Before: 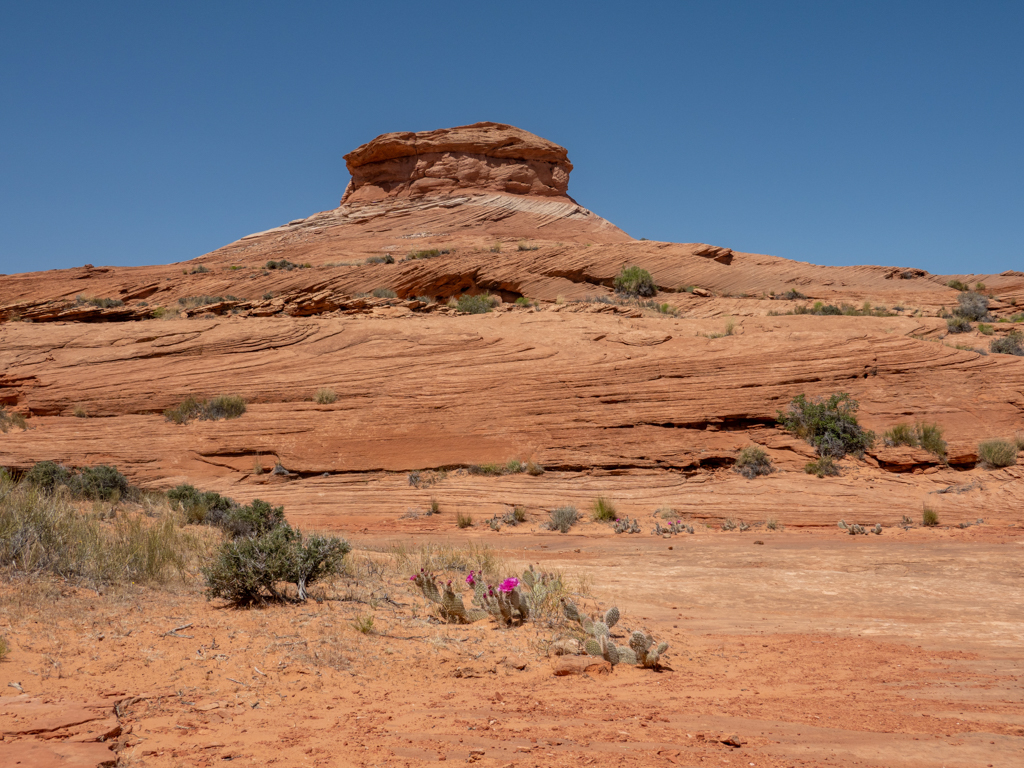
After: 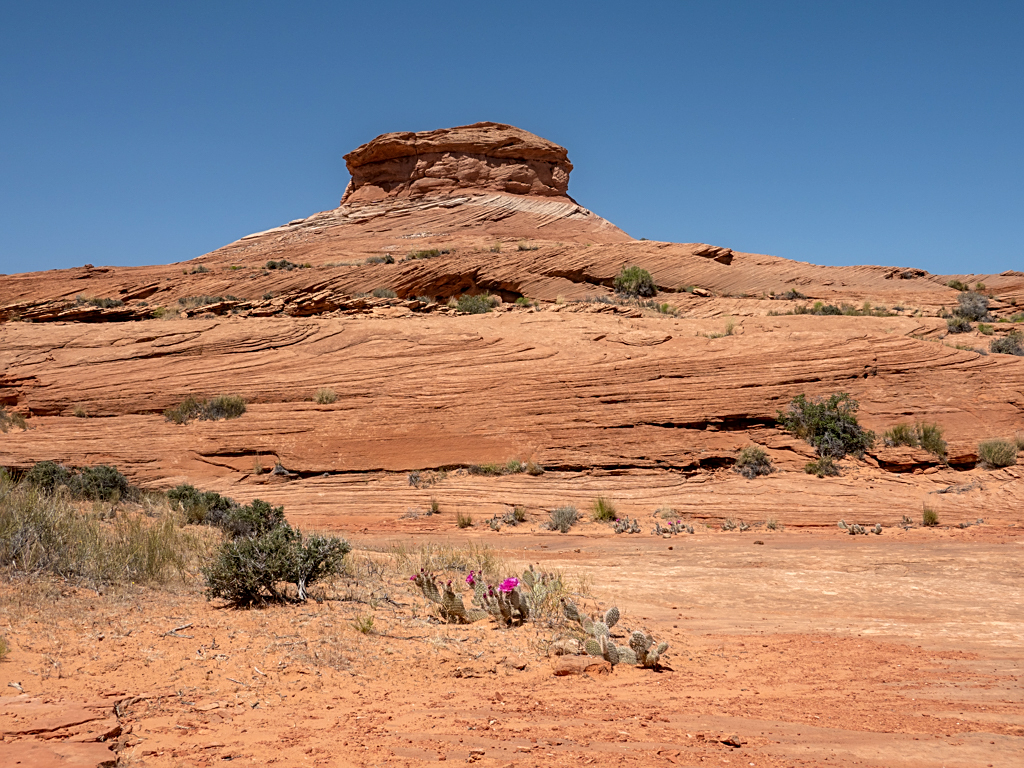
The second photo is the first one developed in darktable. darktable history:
sharpen: on, module defaults
tone equalizer: -8 EV -0.388 EV, -7 EV -0.425 EV, -6 EV -0.362 EV, -5 EV -0.232 EV, -3 EV 0.243 EV, -2 EV 0.339 EV, -1 EV 0.415 EV, +0 EV 0.411 EV, smoothing diameter 2.2%, edges refinement/feathering 20.59, mask exposure compensation -1.57 EV, filter diffusion 5
